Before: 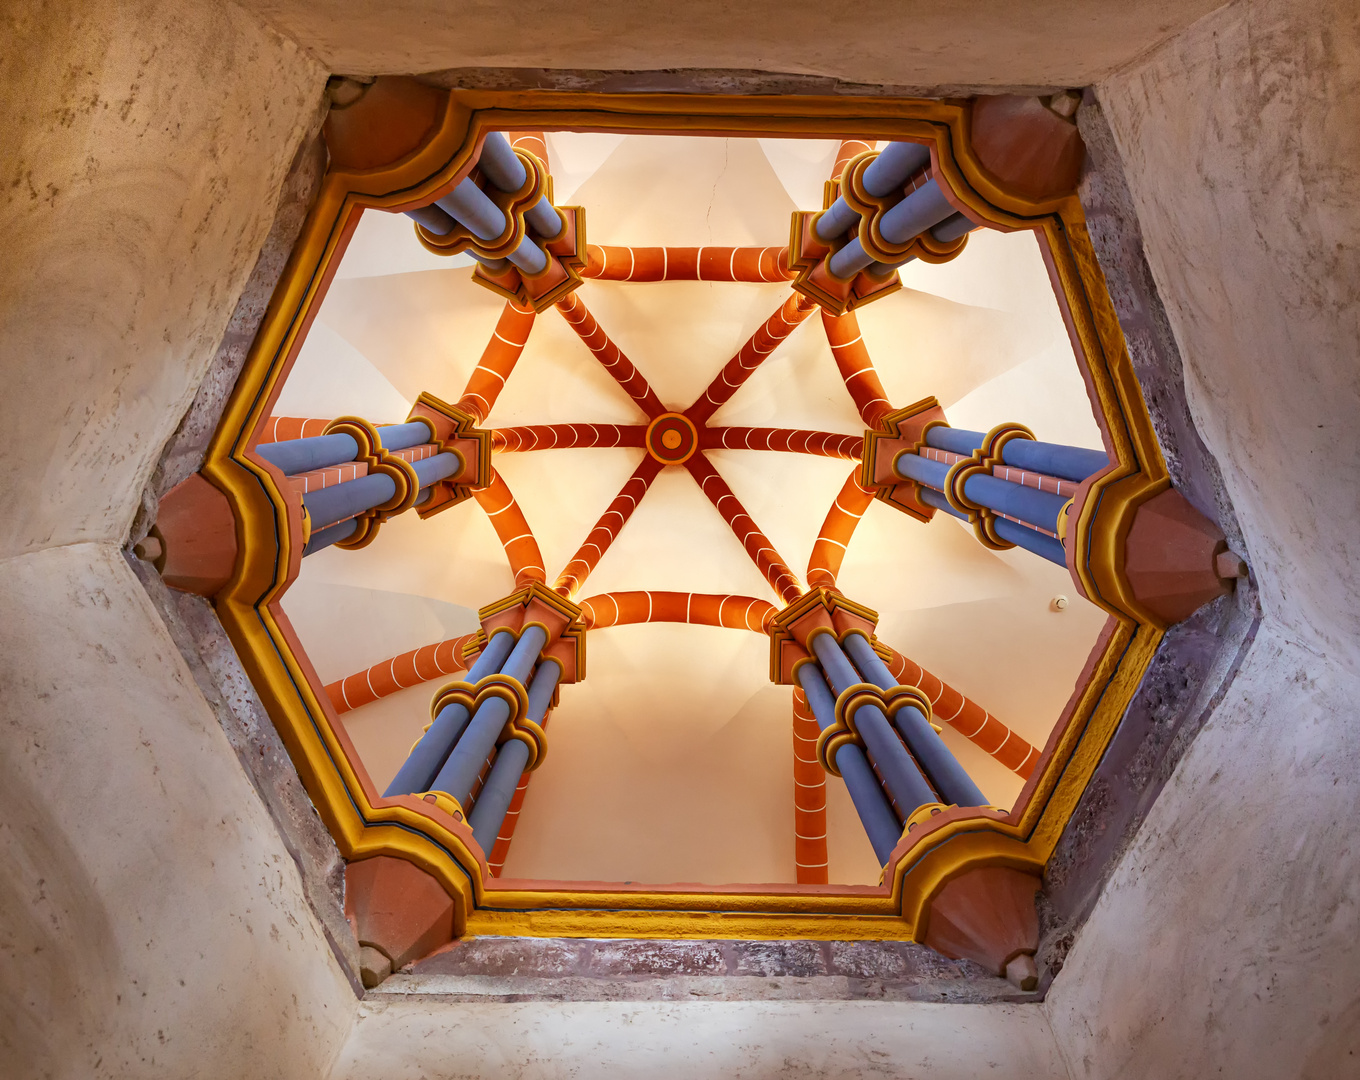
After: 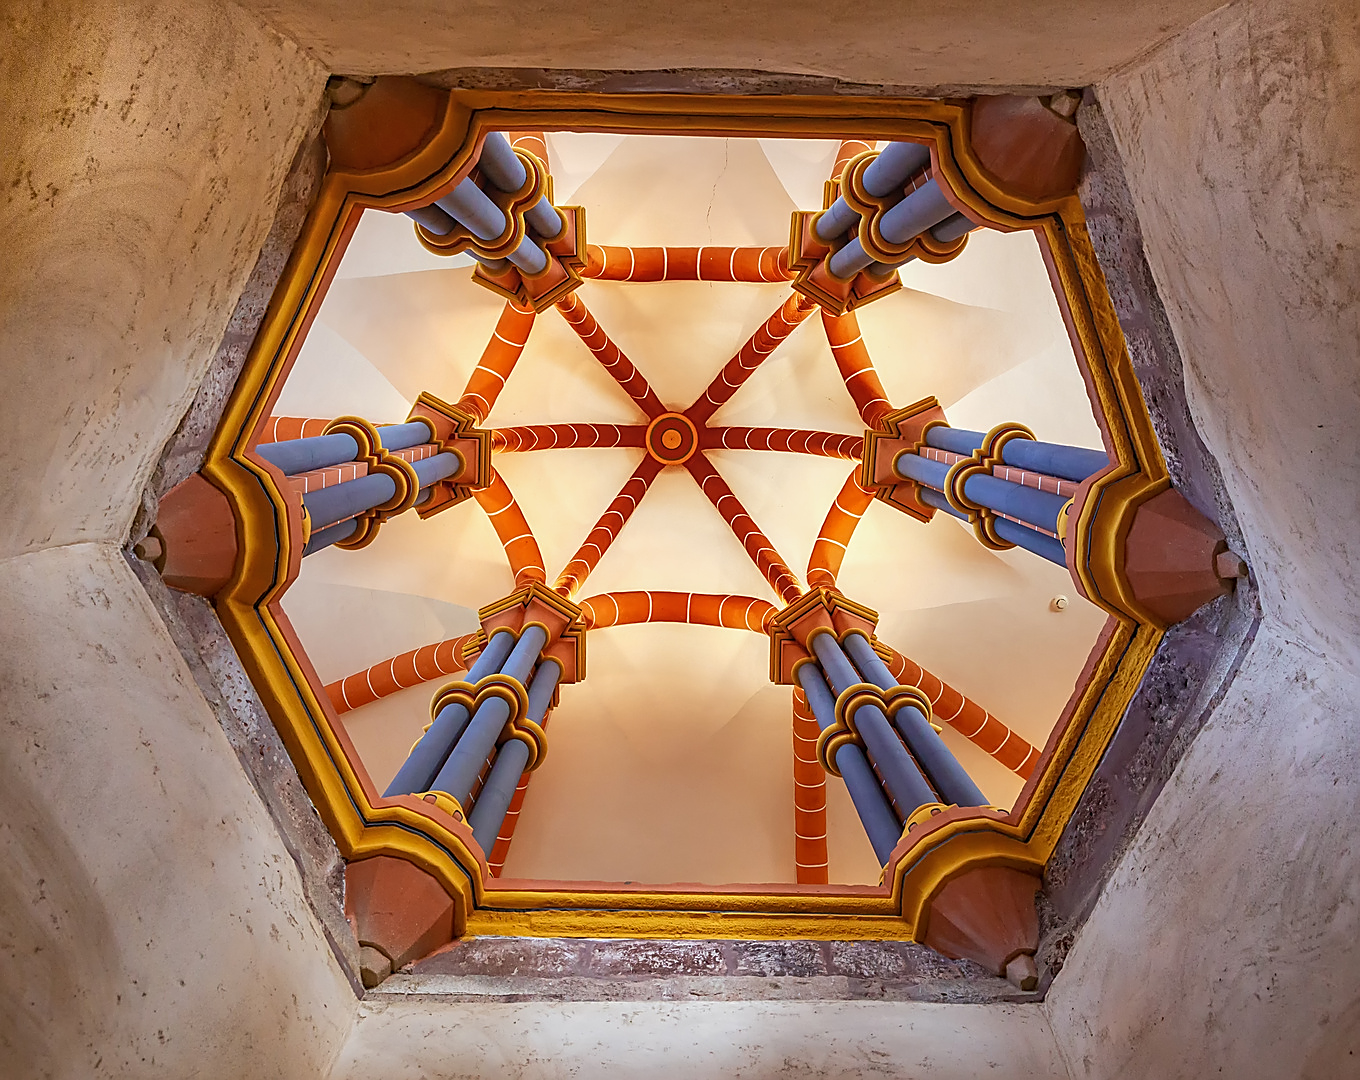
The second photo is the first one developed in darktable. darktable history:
local contrast: detail 110%
sharpen: radius 1.391, amount 1.255, threshold 0.609
